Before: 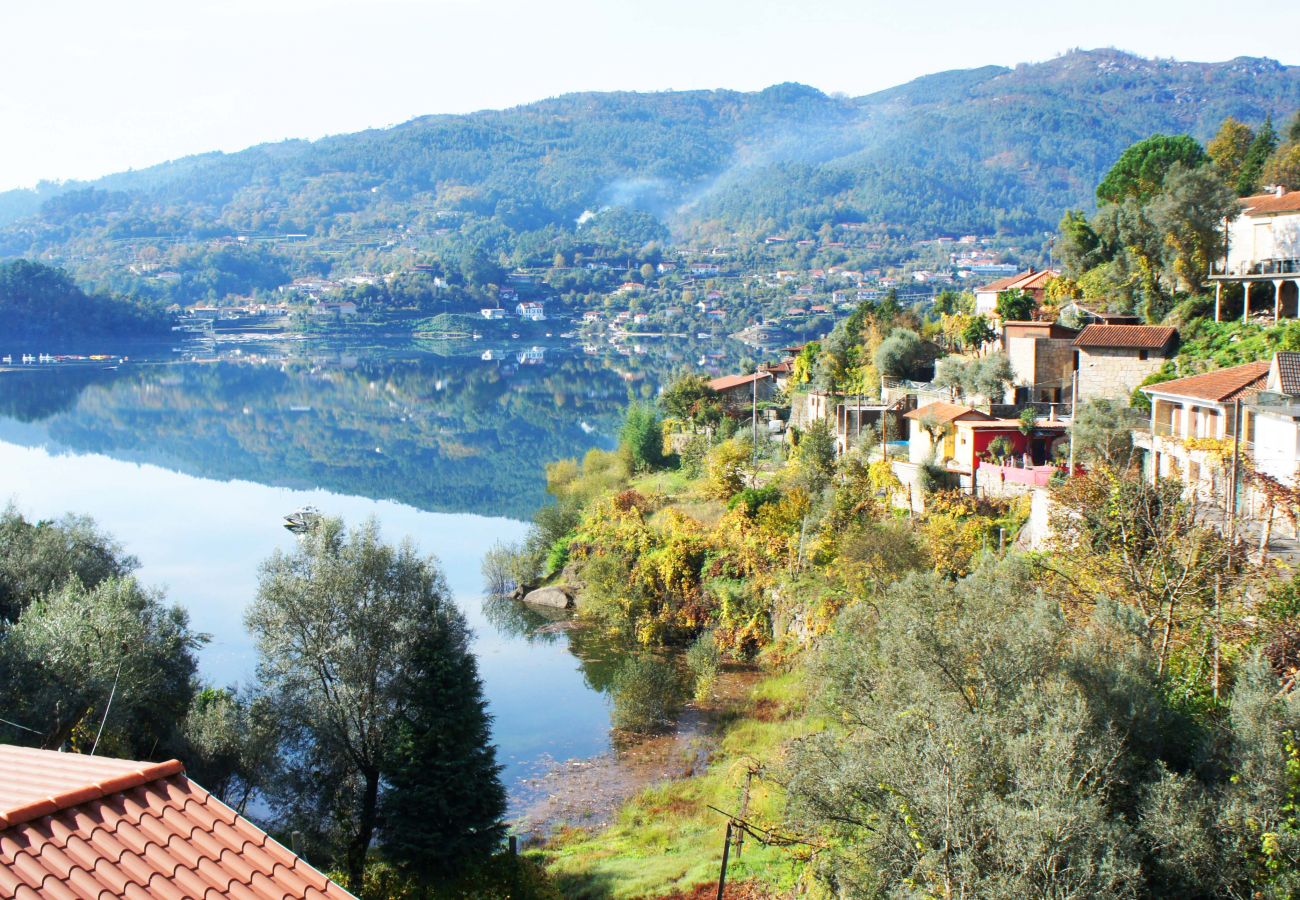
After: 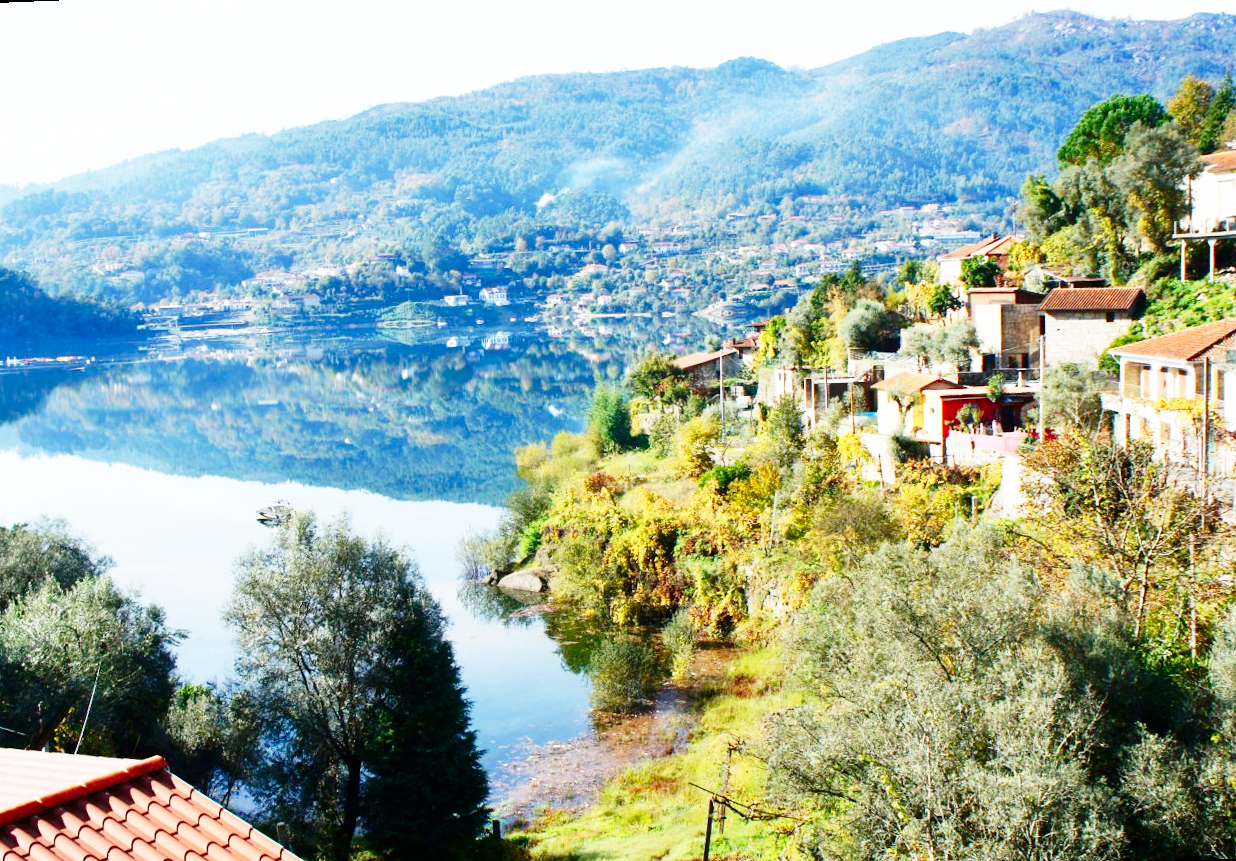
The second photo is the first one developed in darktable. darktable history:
contrast brightness saturation: contrast 0.07, brightness -0.14, saturation 0.11
rotate and perspective: rotation -2.12°, lens shift (vertical) 0.009, lens shift (horizontal) -0.008, automatic cropping original format, crop left 0.036, crop right 0.964, crop top 0.05, crop bottom 0.959
base curve: curves: ch0 [(0, 0) (0.028, 0.03) (0.121, 0.232) (0.46, 0.748) (0.859, 0.968) (1, 1)], preserve colors none
